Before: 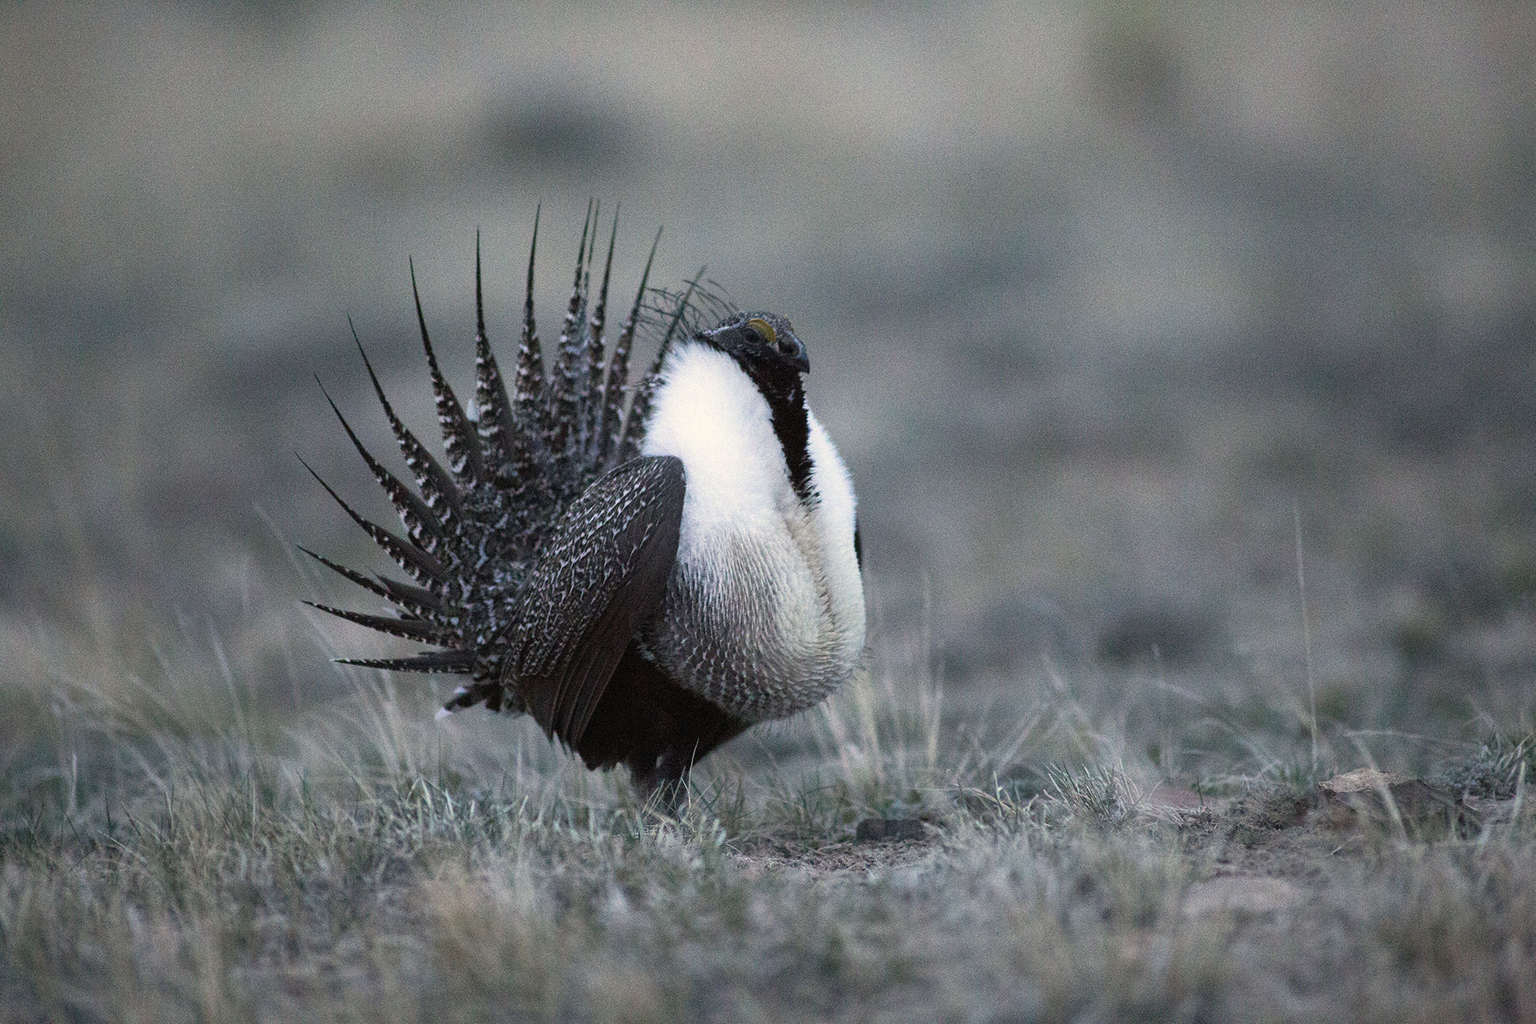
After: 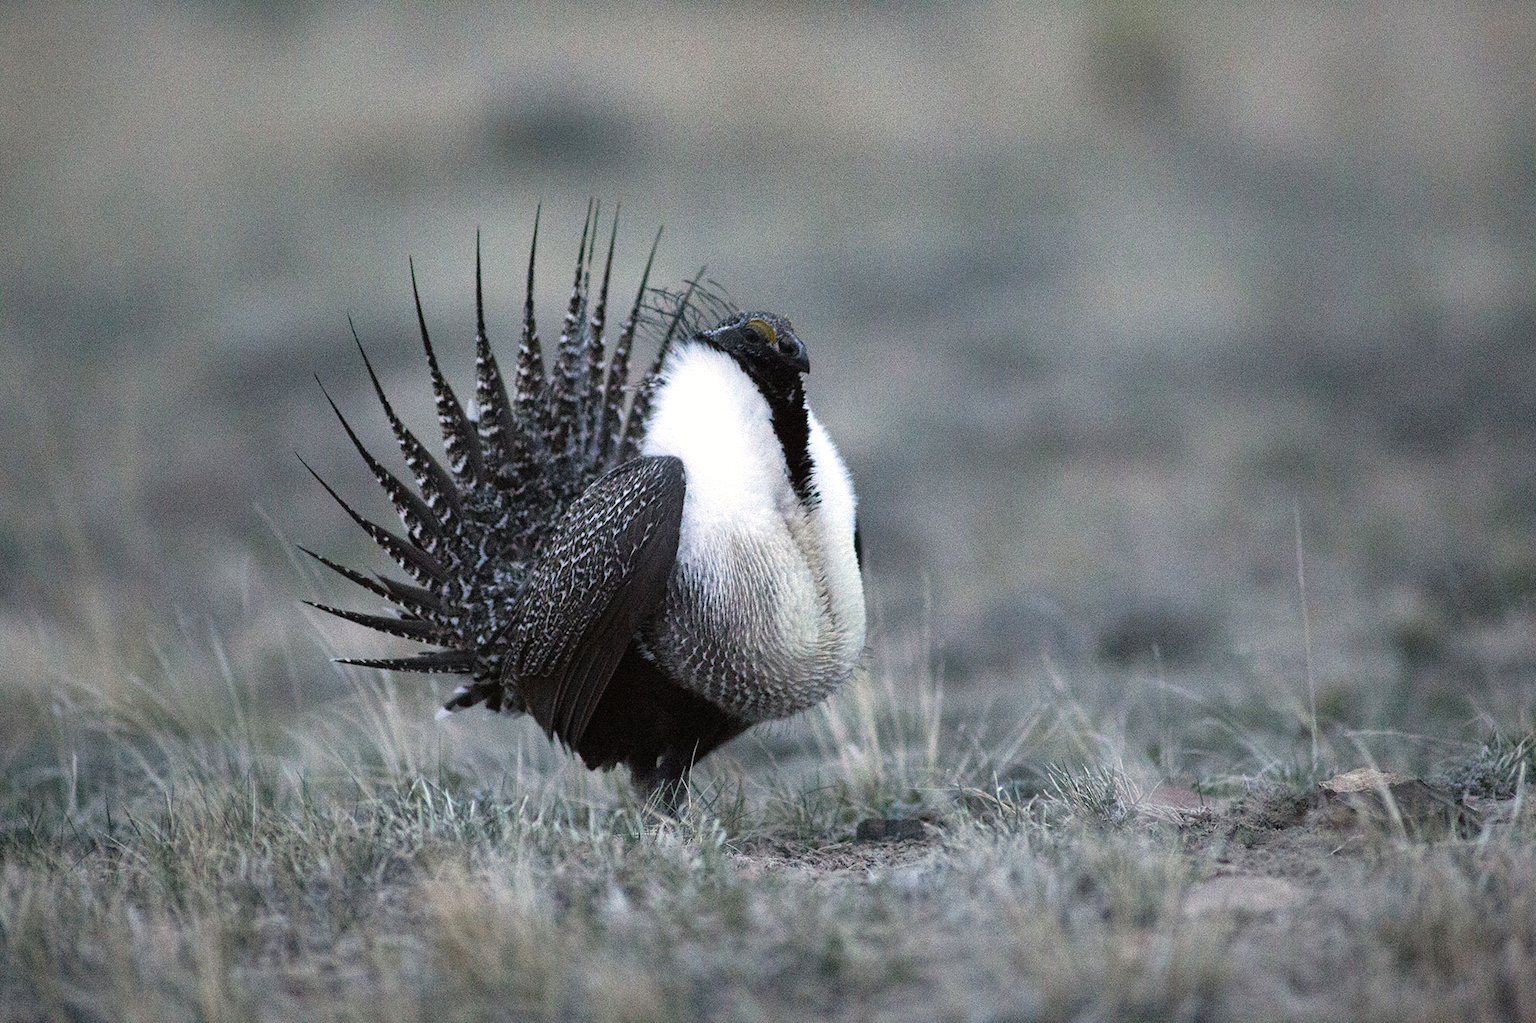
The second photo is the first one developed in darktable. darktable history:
exposure: exposure 0.3 EV, compensate highlight preservation false
shadows and highlights: shadows 20.91, highlights -82.73, soften with gaussian
tone curve: curves: ch0 [(0, 0) (0.08, 0.056) (0.4, 0.4) (0.6, 0.612) (0.92, 0.924) (1, 1)], color space Lab, linked channels, preserve colors none
